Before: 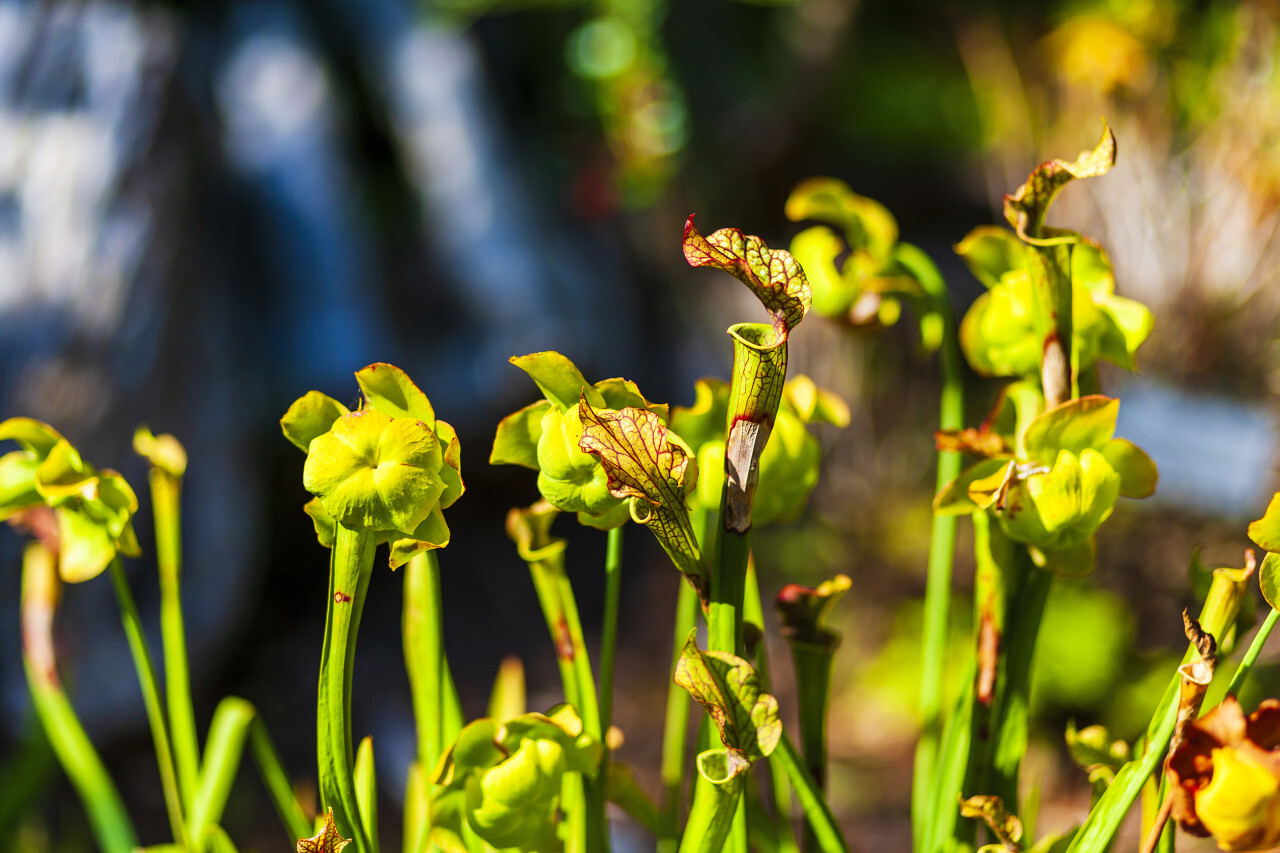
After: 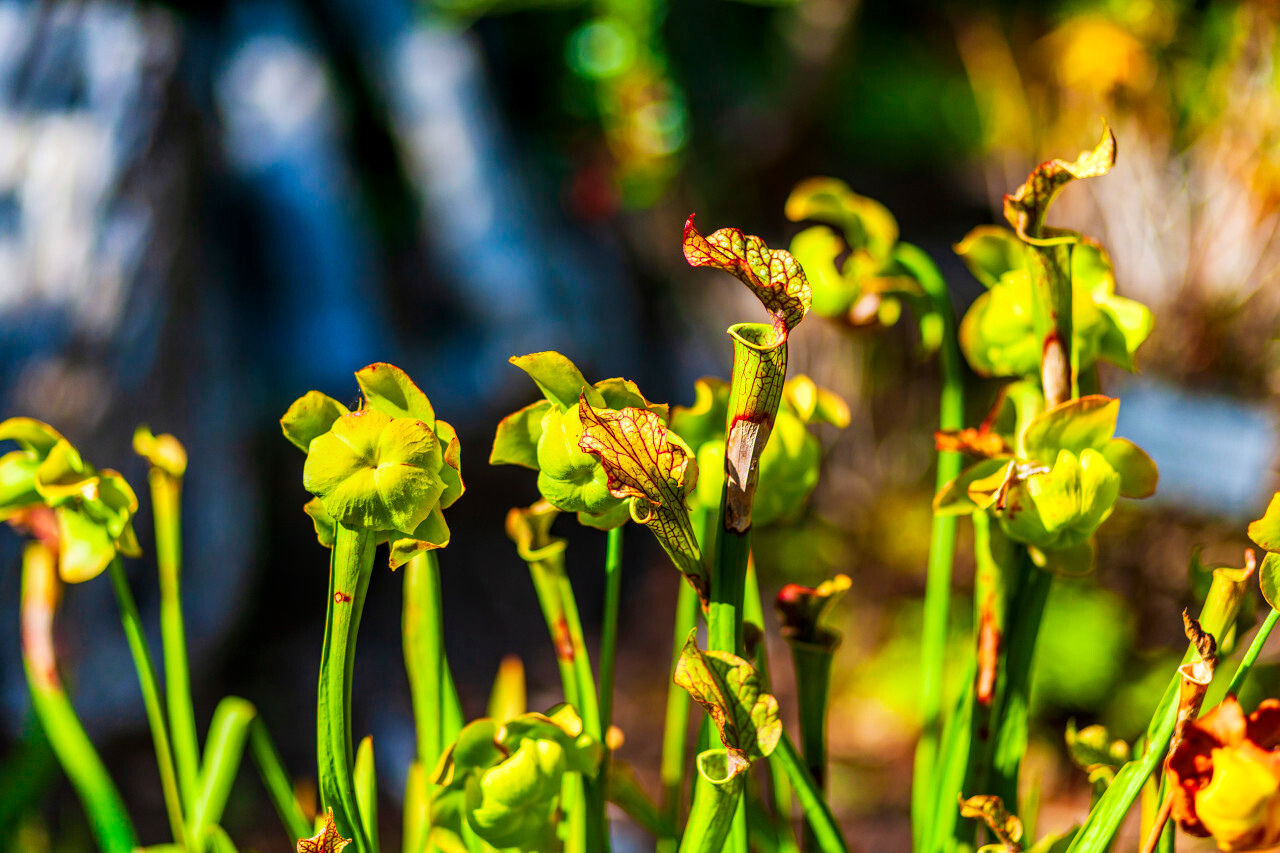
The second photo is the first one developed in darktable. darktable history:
base curve: curves: ch0 [(0, 0) (0.297, 0.298) (1, 1)], preserve colors none
color correction: highlights b* -0.048, saturation 1.11
local contrast: on, module defaults
